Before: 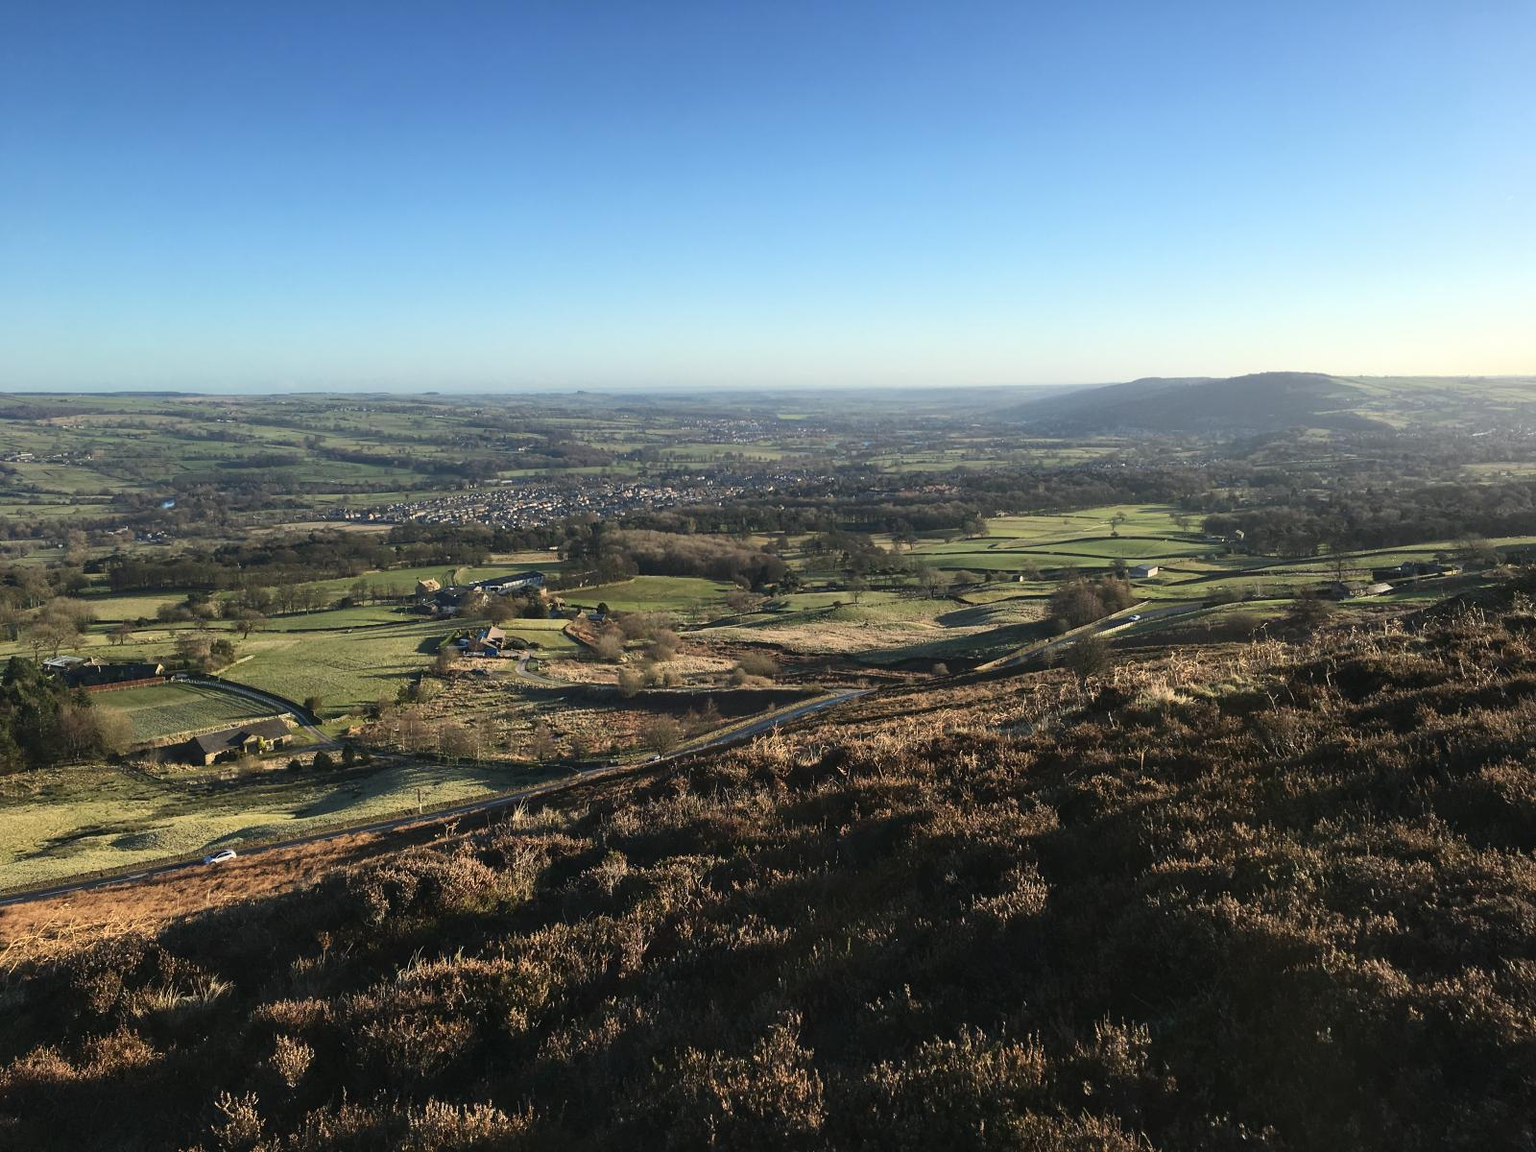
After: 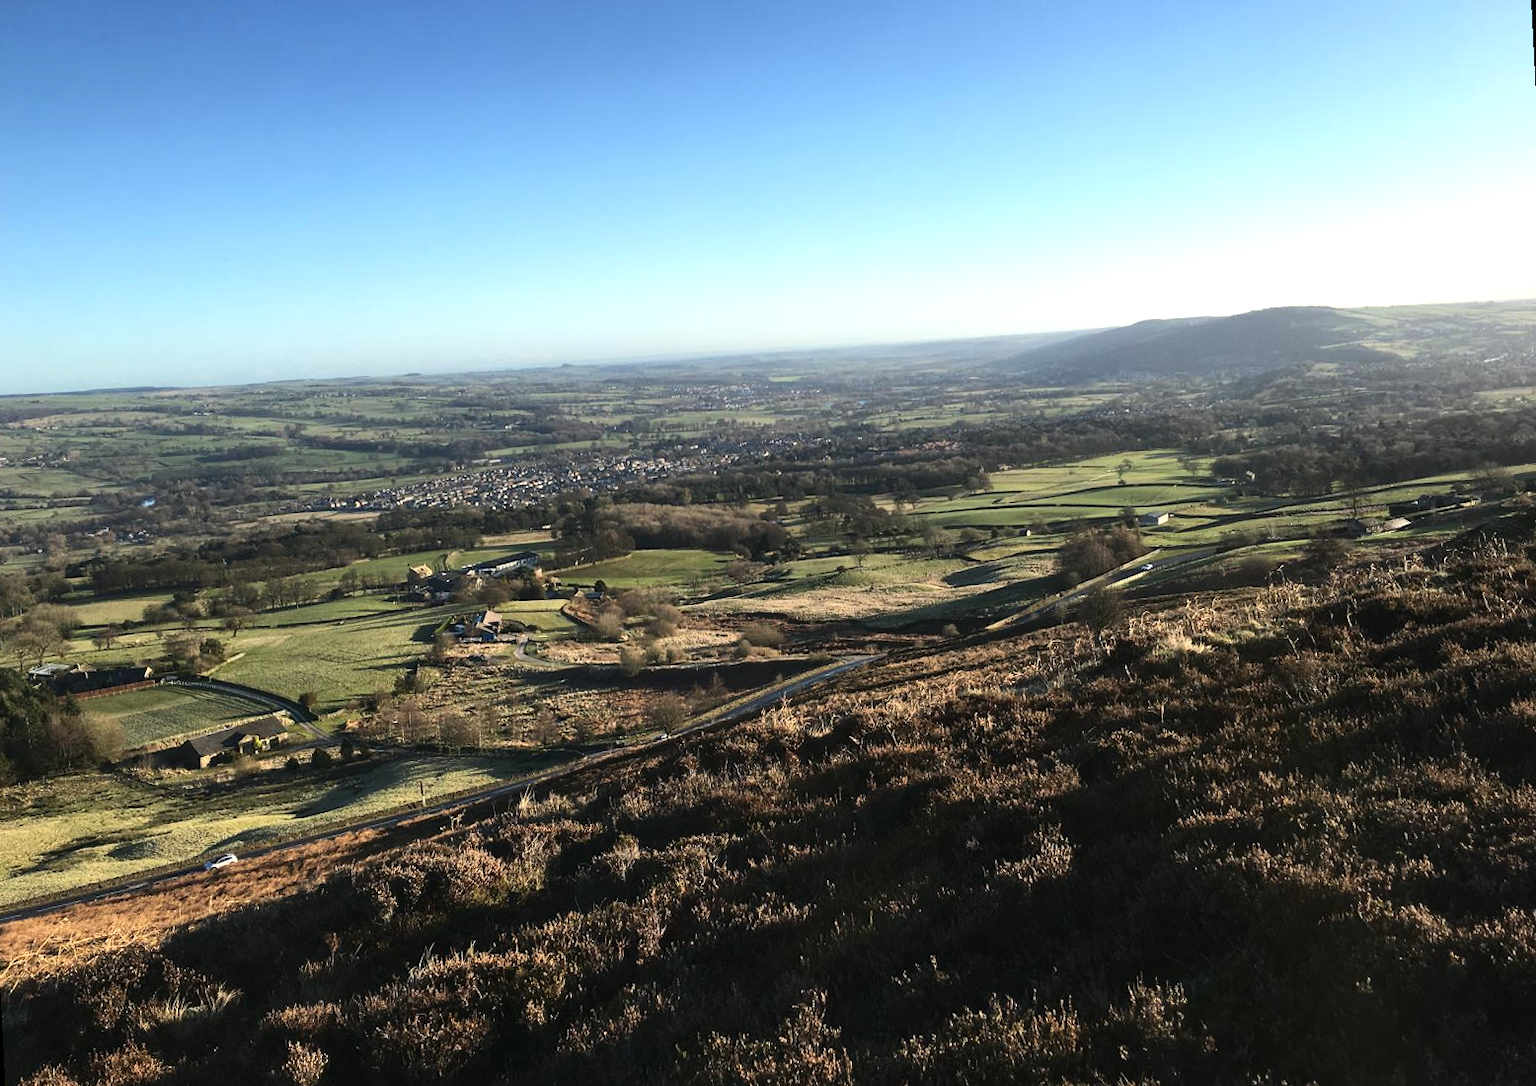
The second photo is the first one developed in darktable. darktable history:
tone equalizer: -8 EV -0.417 EV, -7 EV -0.389 EV, -6 EV -0.333 EV, -5 EV -0.222 EV, -3 EV 0.222 EV, -2 EV 0.333 EV, -1 EV 0.389 EV, +0 EV 0.417 EV, edges refinement/feathering 500, mask exposure compensation -1.57 EV, preserve details no
rotate and perspective: rotation -3°, crop left 0.031, crop right 0.968, crop top 0.07, crop bottom 0.93
